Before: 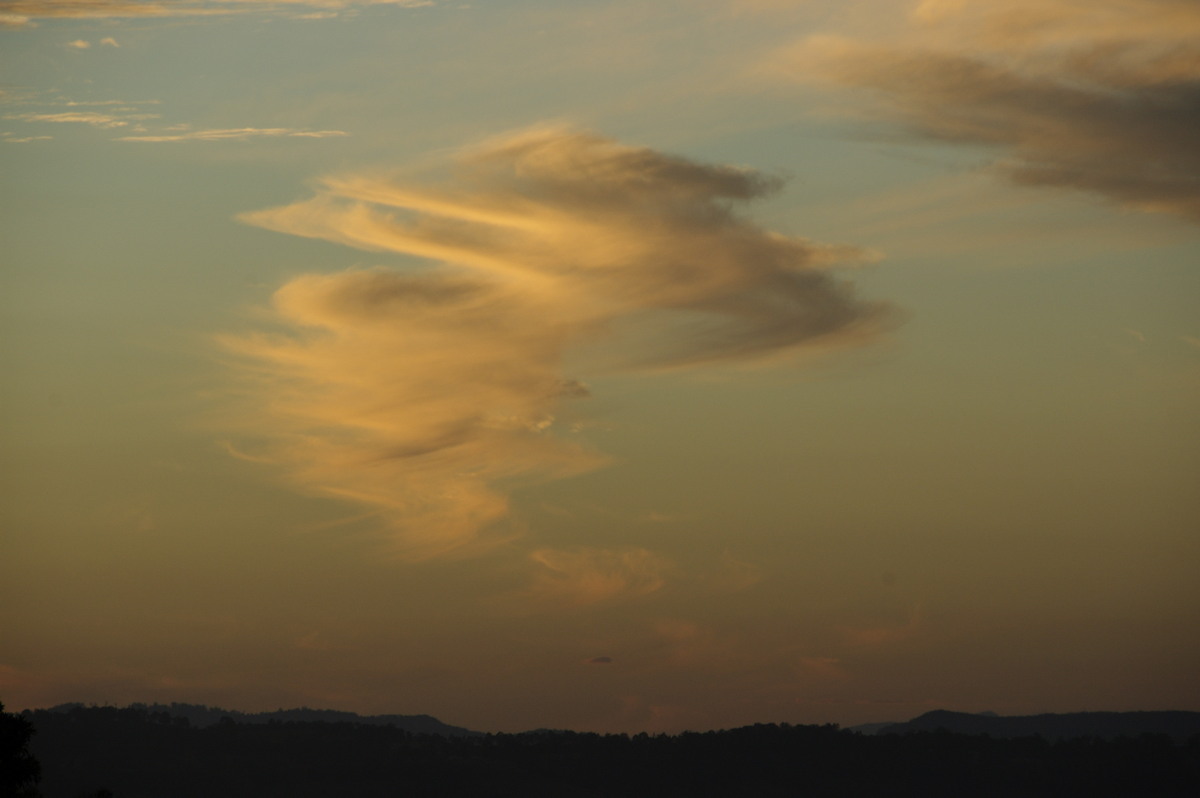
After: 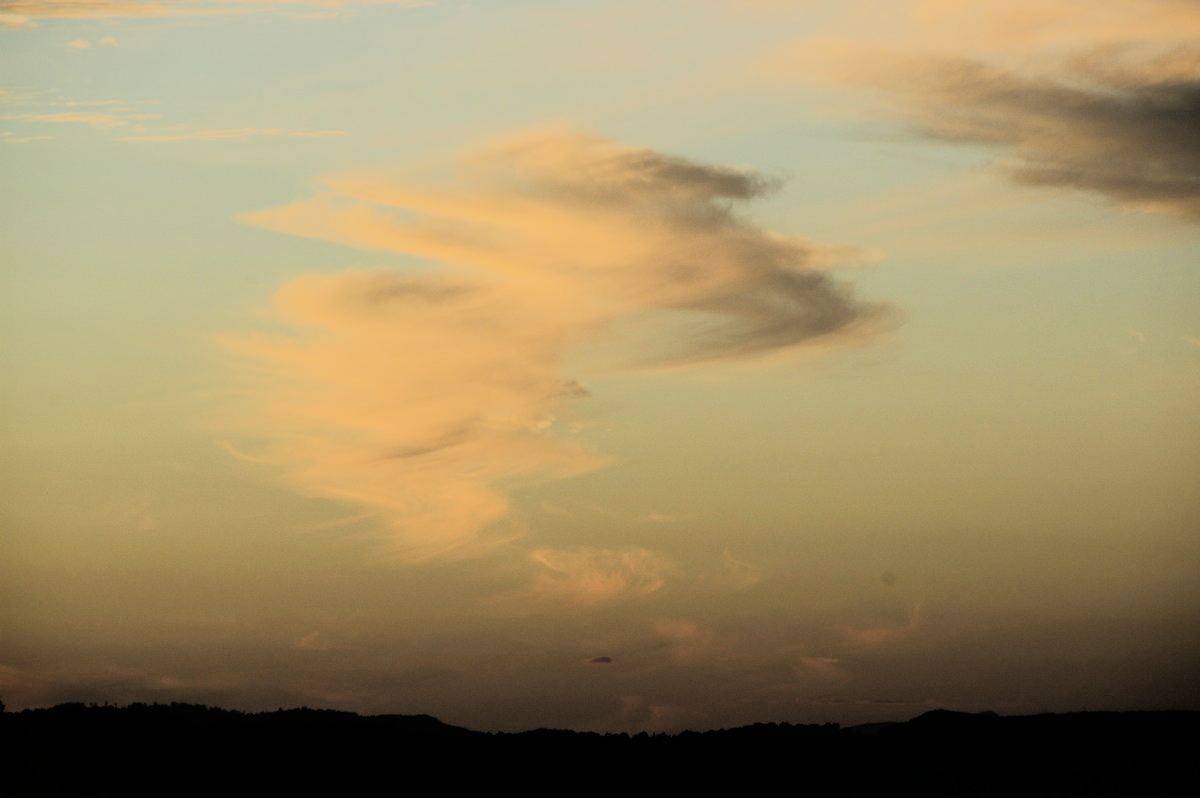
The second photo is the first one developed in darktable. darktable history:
filmic rgb: black relative exposure -7.65 EV, white relative exposure 4.56 EV, hardness 3.61
rgb curve: curves: ch0 [(0, 0) (0.21, 0.15) (0.24, 0.21) (0.5, 0.75) (0.75, 0.96) (0.89, 0.99) (1, 1)]; ch1 [(0, 0.02) (0.21, 0.13) (0.25, 0.2) (0.5, 0.67) (0.75, 0.9) (0.89, 0.97) (1, 1)]; ch2 [(0, 0.02) (0.21, 0.13) (0.25, 0.2) (0.5, 0.67) (0.75, 0.9) (0.89, 0.97) (1, 1)], compensate middle gray true
